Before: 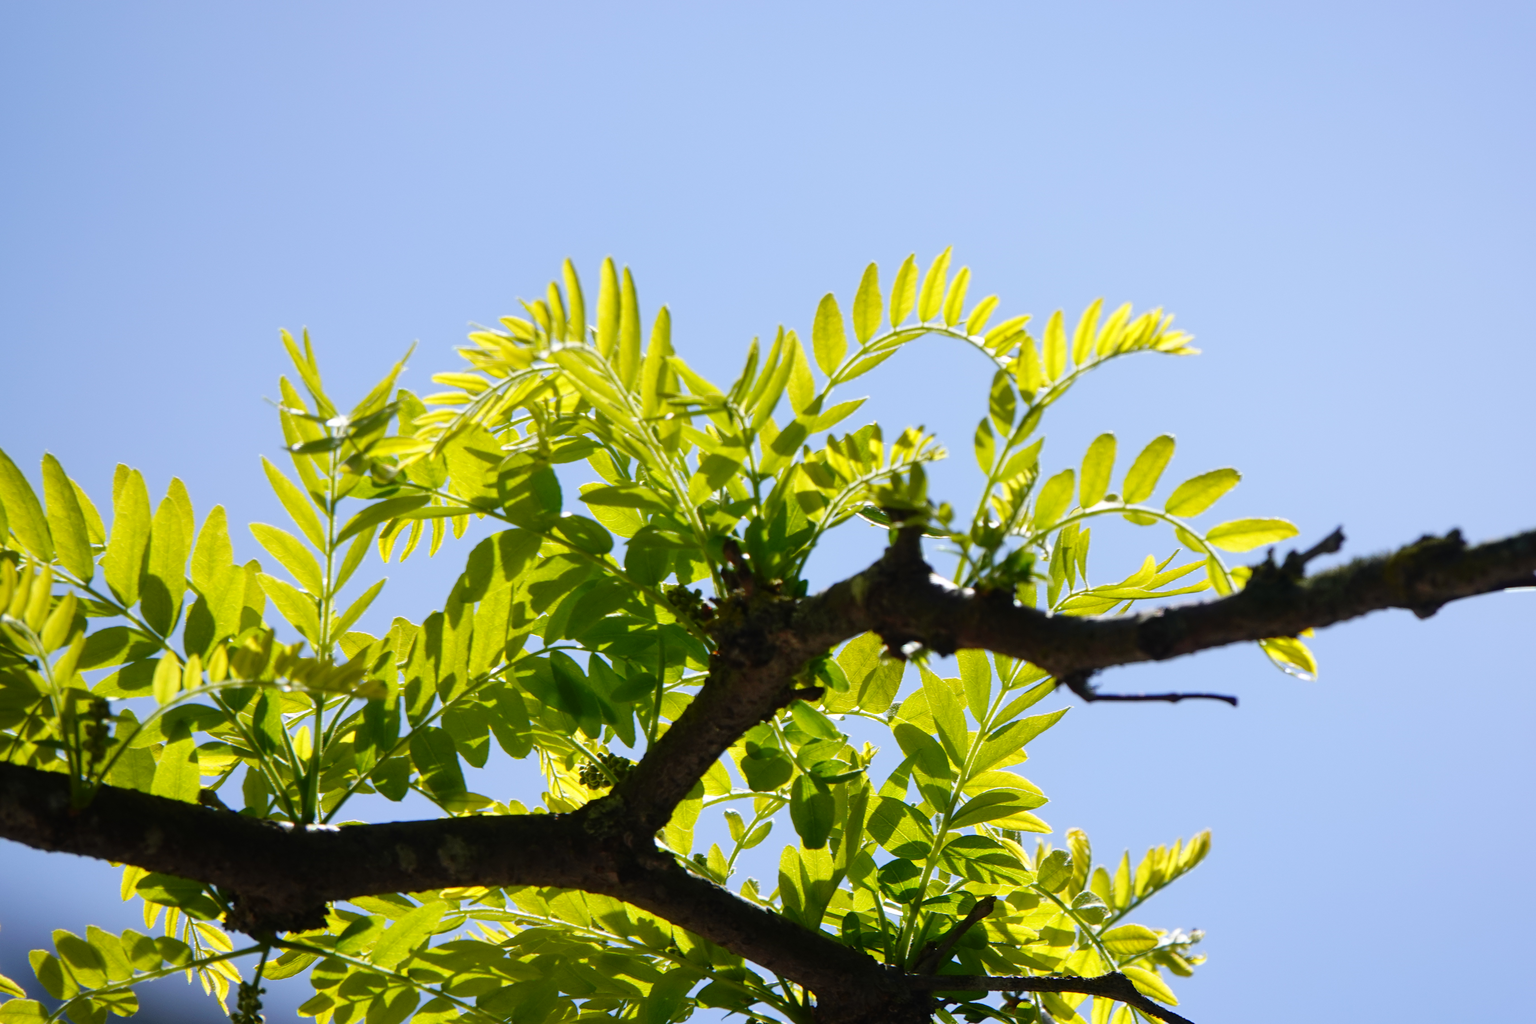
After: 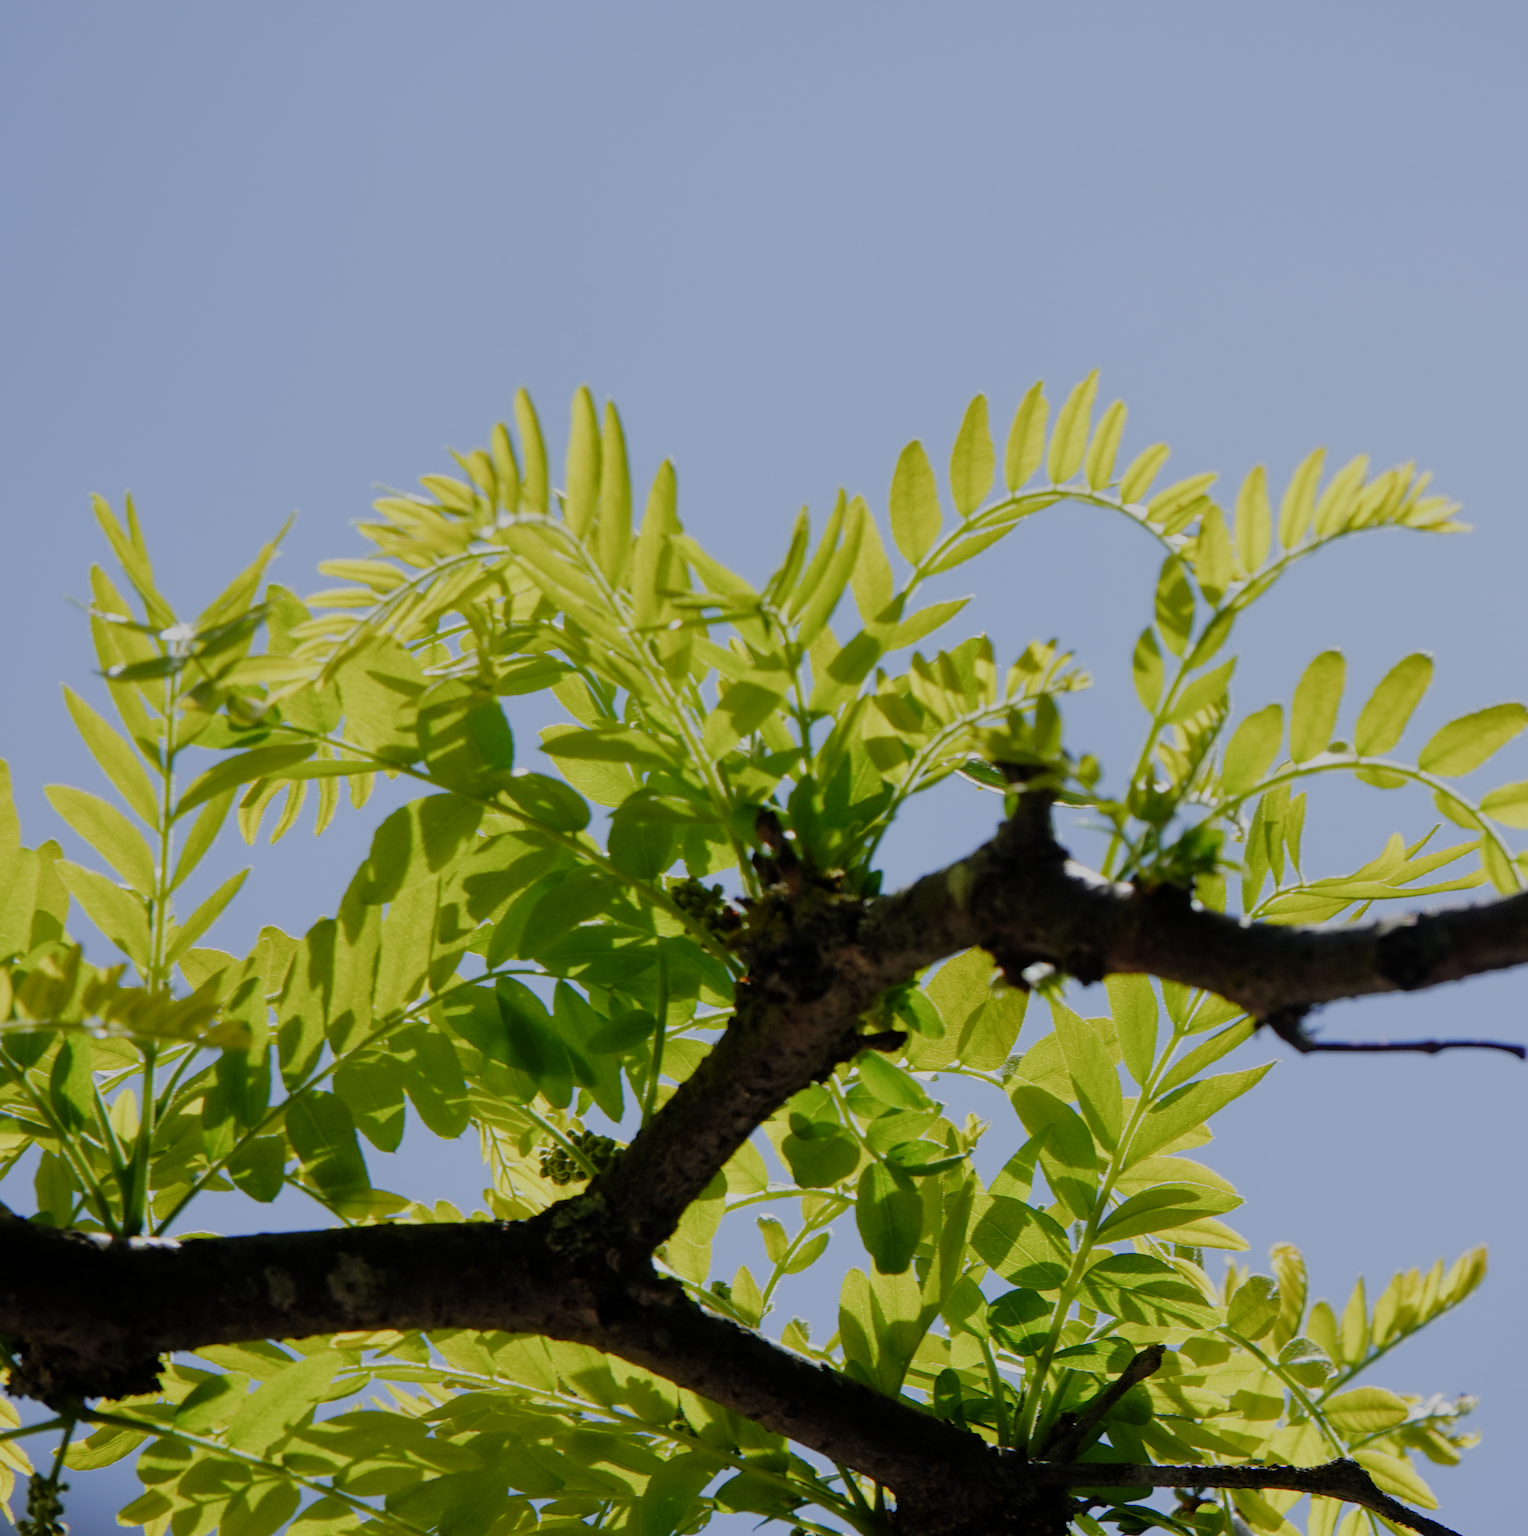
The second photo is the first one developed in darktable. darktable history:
crop and rotate: left 14.323%, right 19.342%
filmic rgb: black relative exposure -8.76 EV, white relative exposure 4.98 EV, threshold 5.96 EV, target black luminance 0%, hardness 3.77, latitude 65.62%, contrast 0.823, shadows ↔ highlights balance 19.54%, preserve chrominance RGB euclidean norm (legacy), color science v4 (2020), enable highlight reconstruction true
